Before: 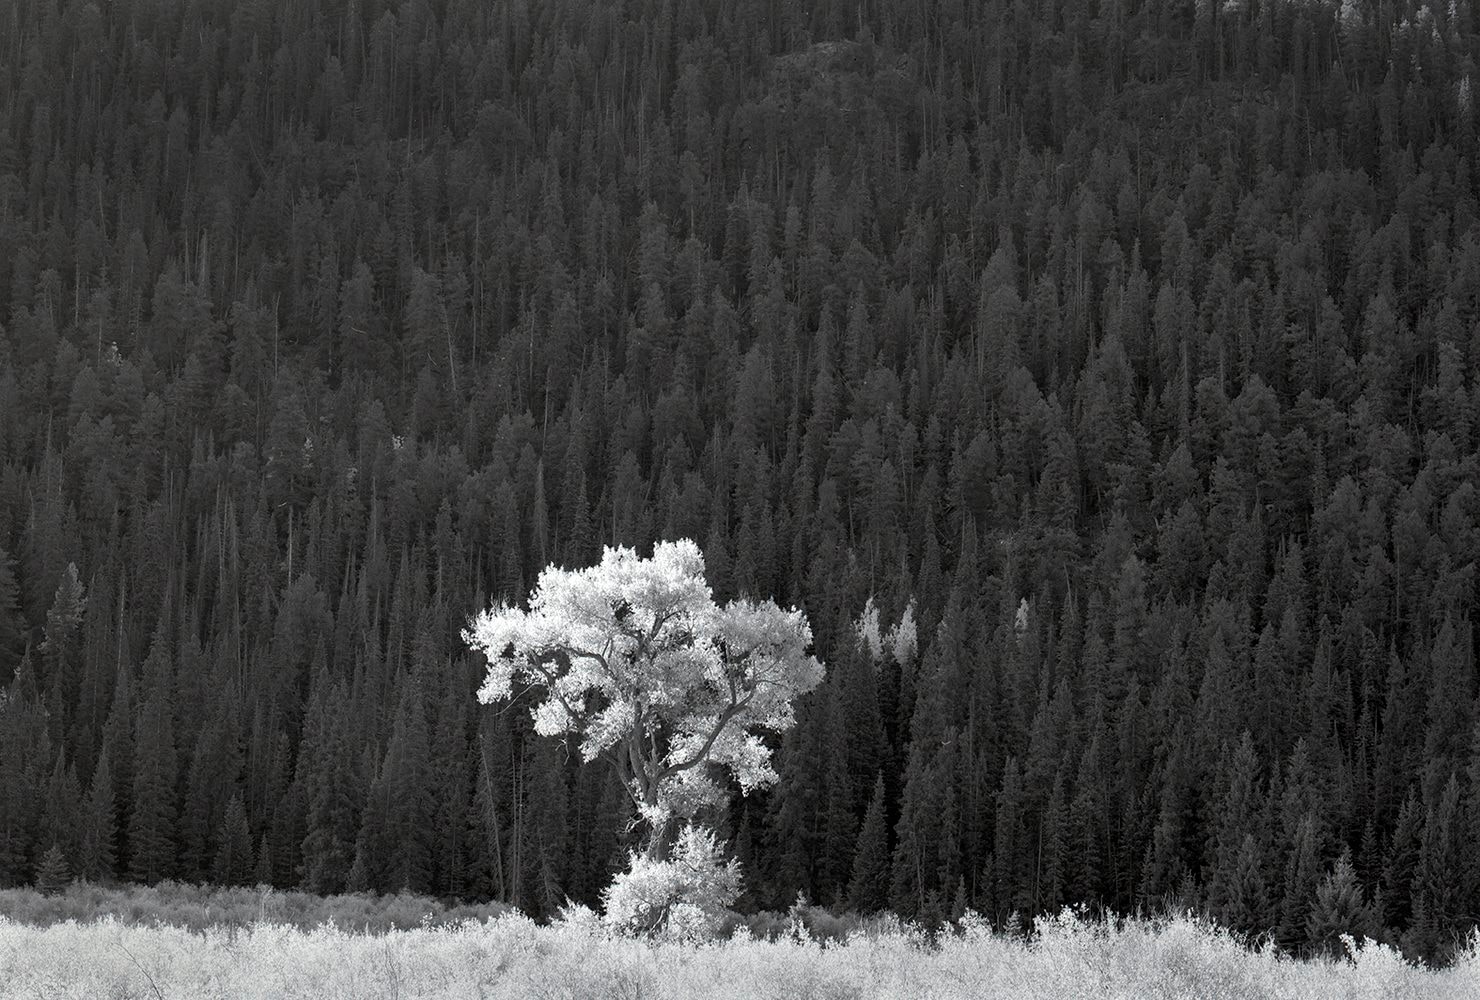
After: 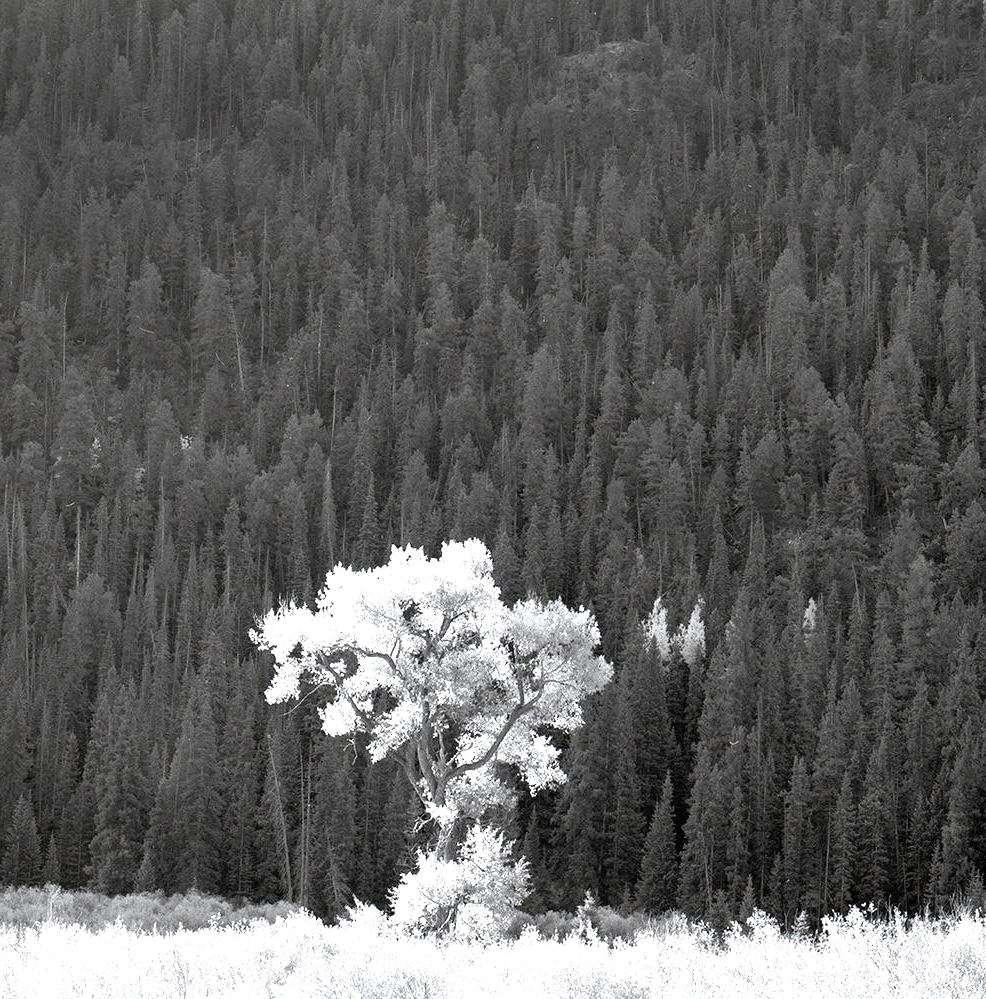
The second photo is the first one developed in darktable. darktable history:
crop and rotate: left 14.385%, right 18.948%
exposure: black level correction 0, exposure 1.2 EV, compensate exposure bias true, compensate highlight preservation false
